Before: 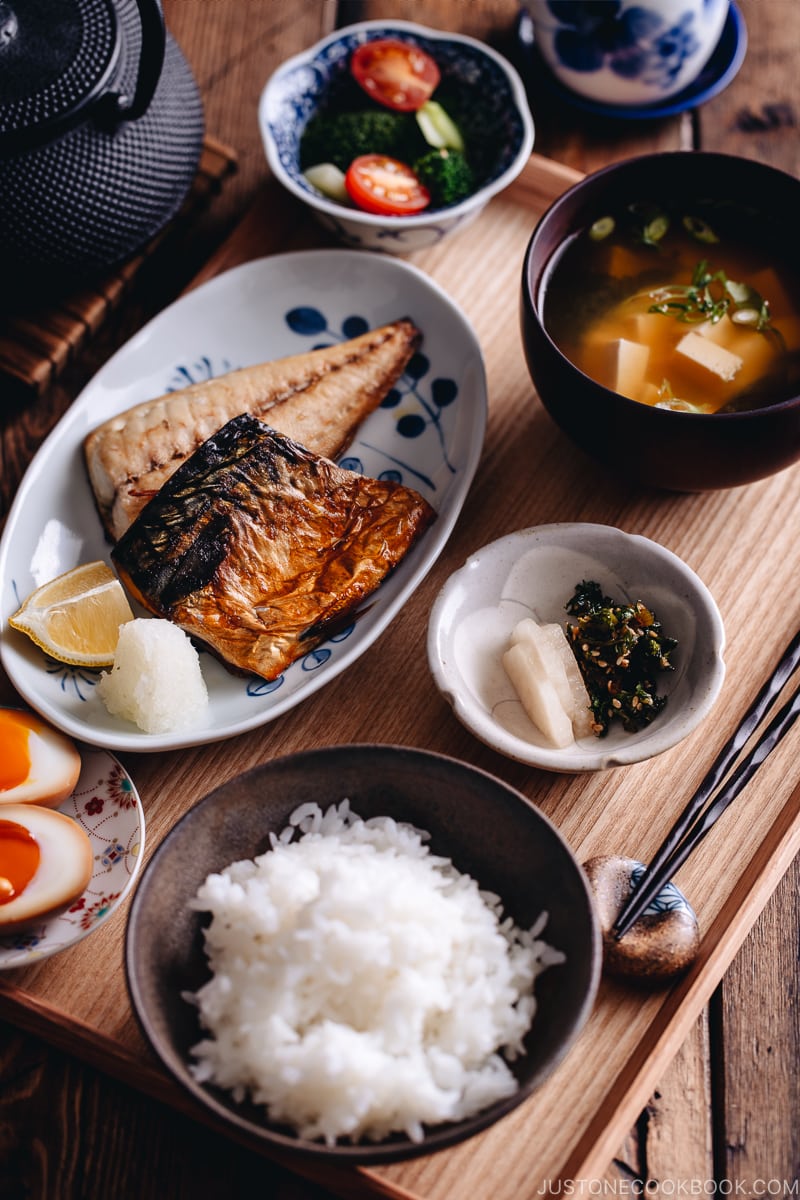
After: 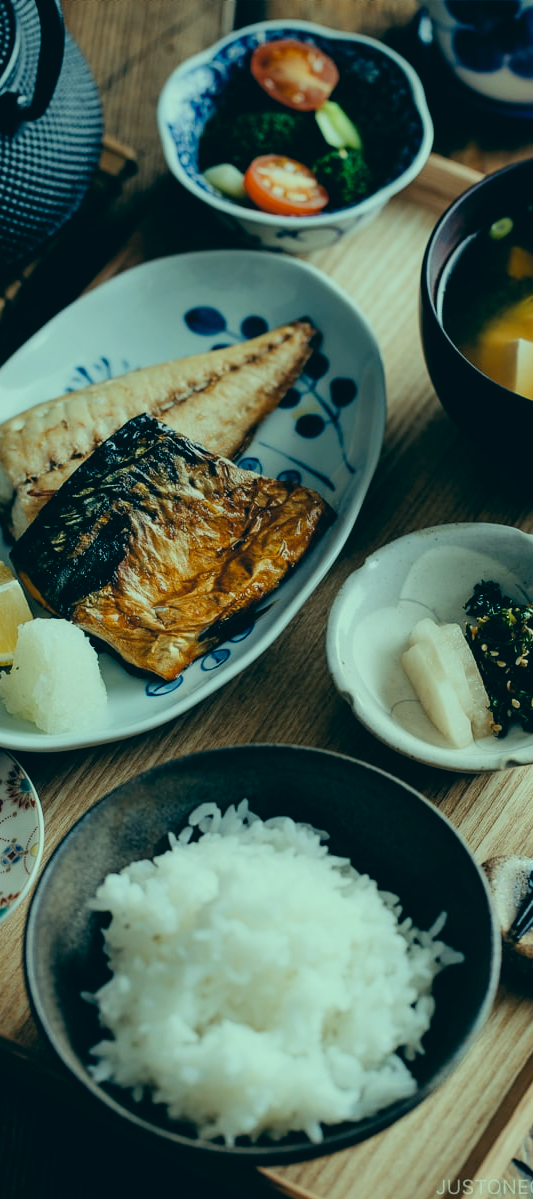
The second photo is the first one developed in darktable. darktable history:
color correction: highlights a* -20.08, highlights b* 9.8, shadows a* -20.4, shadows b* -10.76
crop and rotate: left 12.673%, right 20.66%
filmic rgb: white relative exposure 3.85 EV, hardness 4.3
